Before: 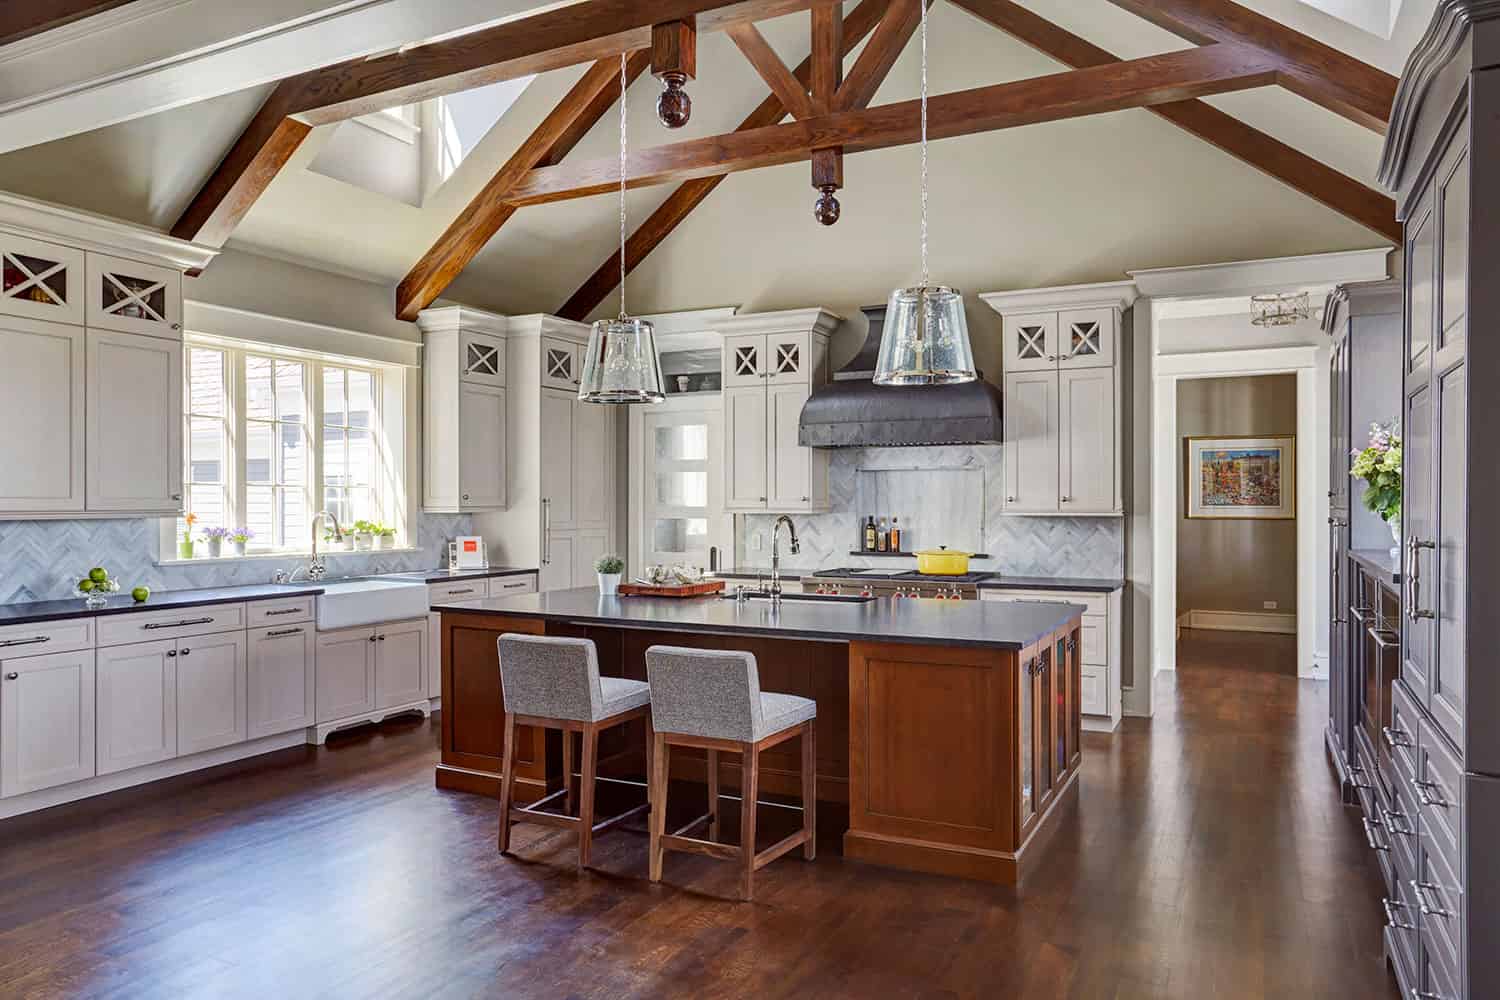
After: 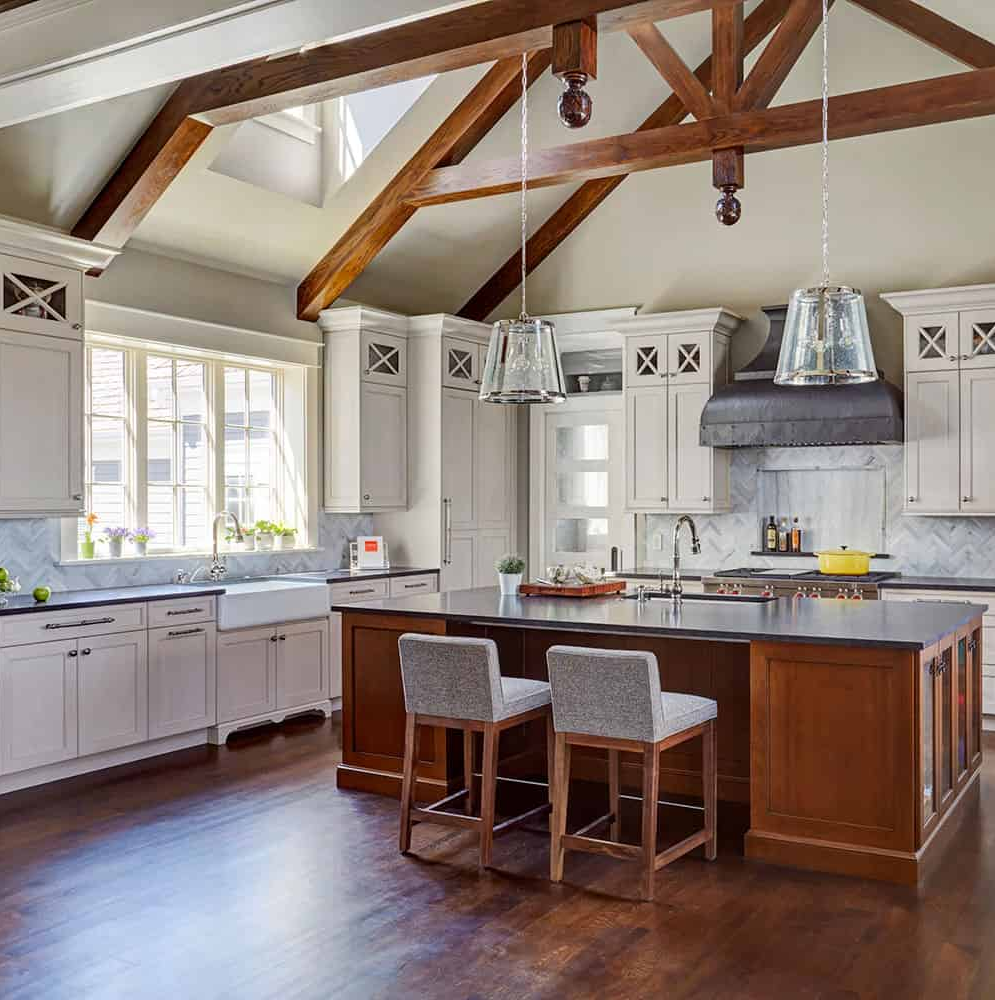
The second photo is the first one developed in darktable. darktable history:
exposure: compensate highlight preservation false
crop and rotate: left 6.675%, right 26.929%
